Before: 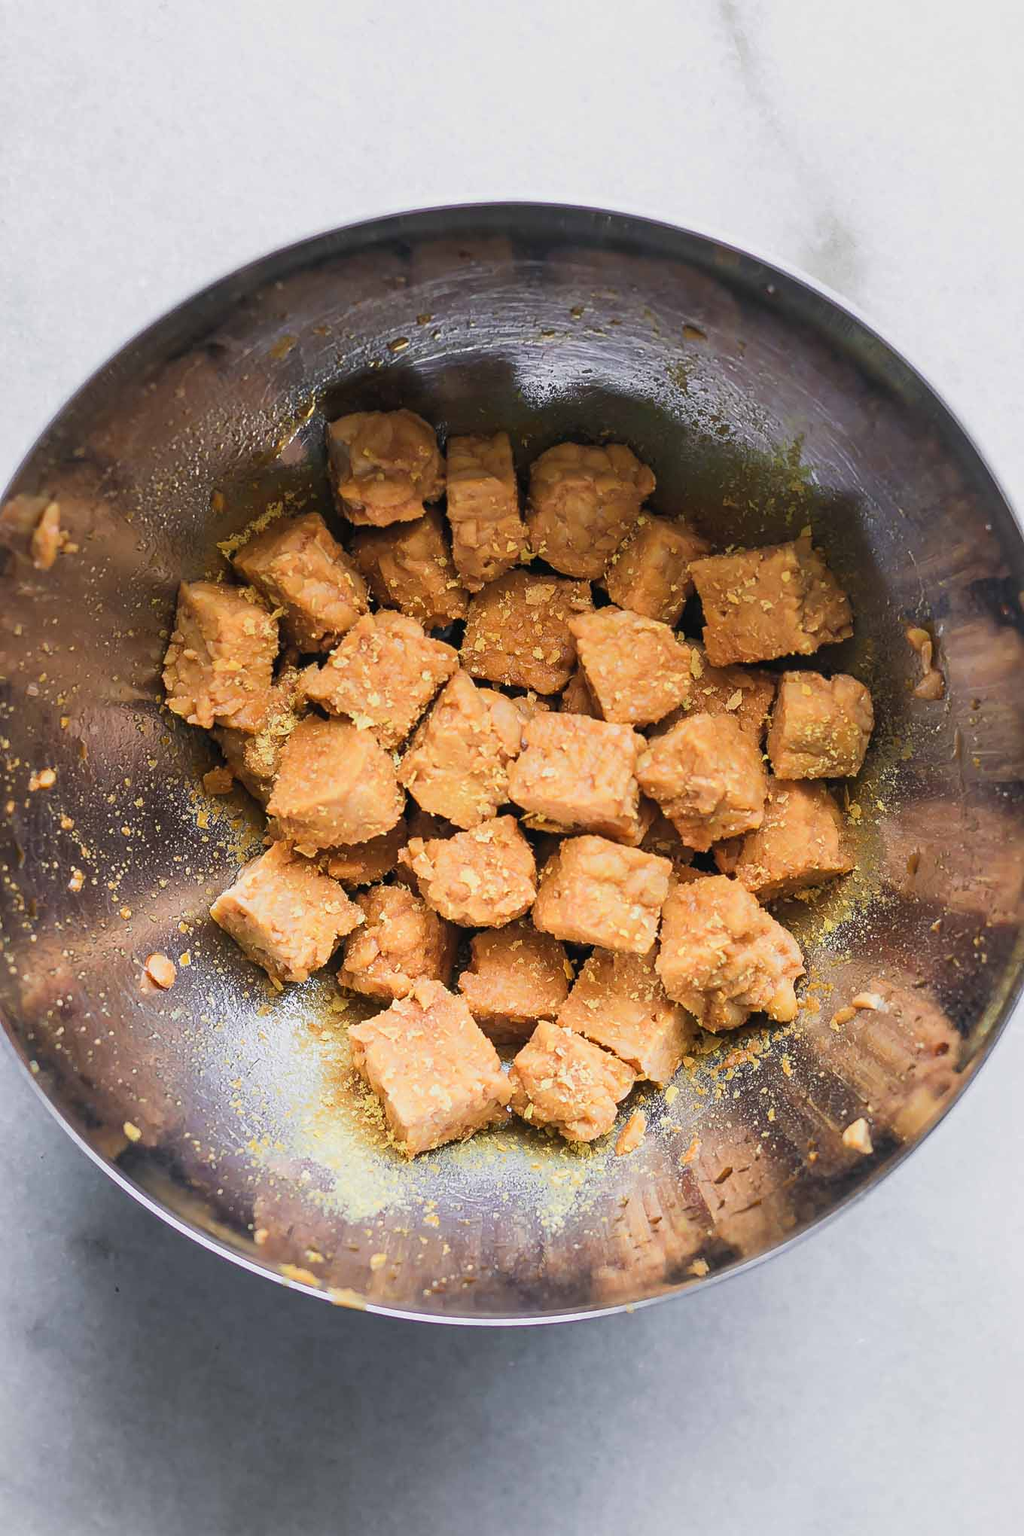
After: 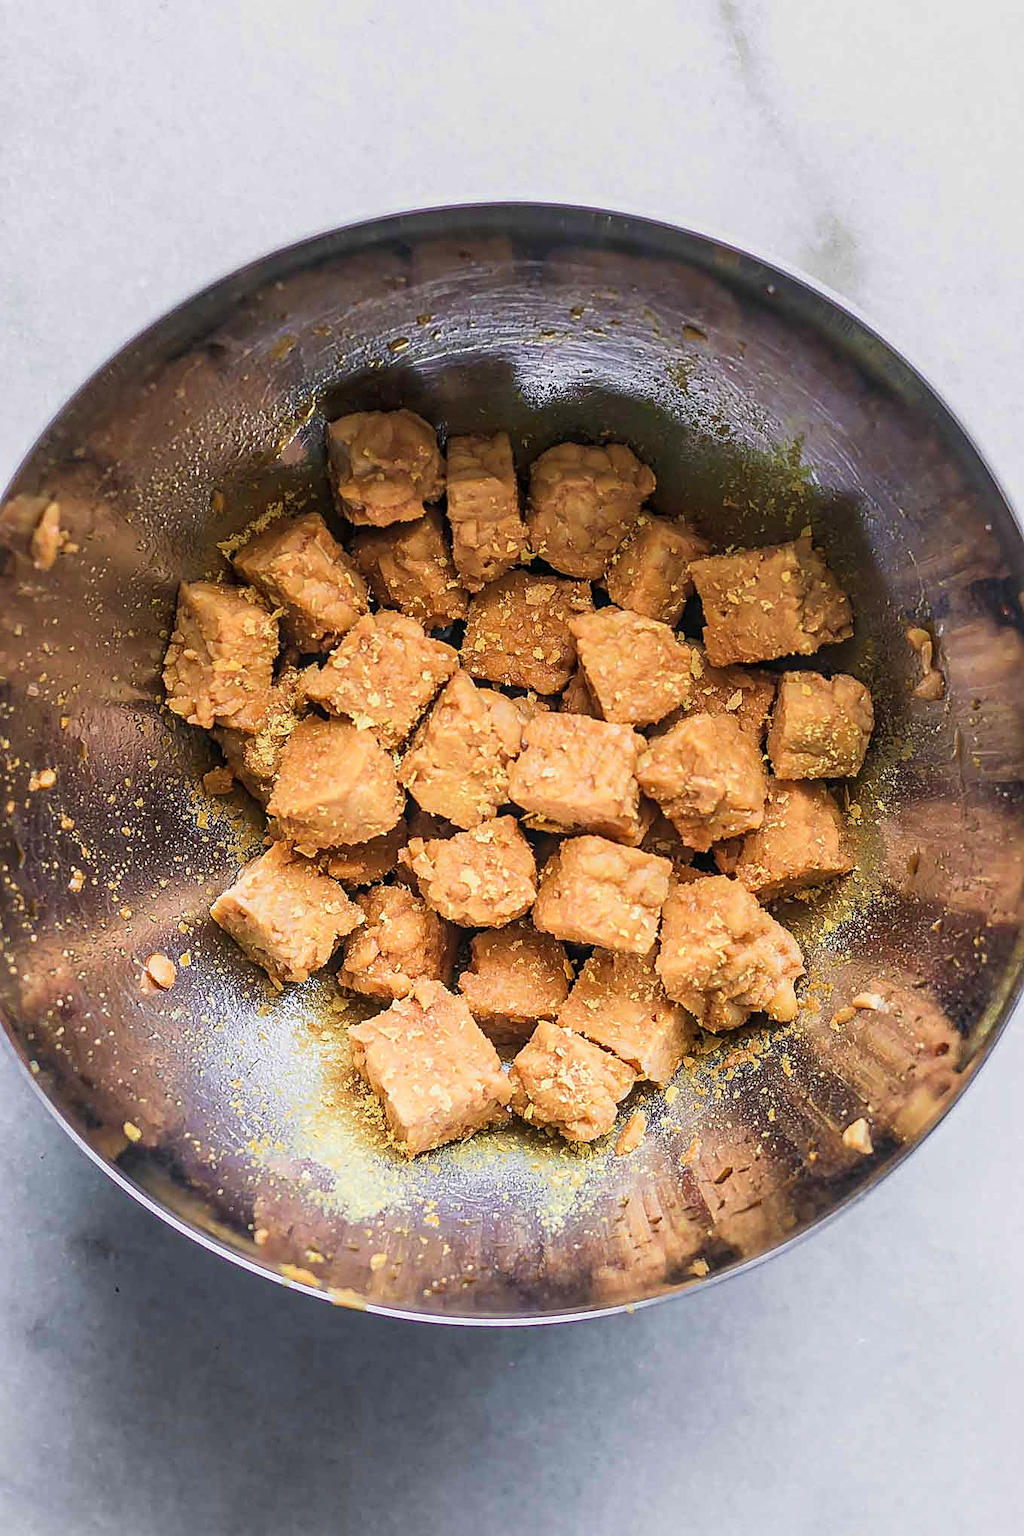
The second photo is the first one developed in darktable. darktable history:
velvia: on, module defaults
sharpen: on, module defaults
local contrast: on, module defaults
